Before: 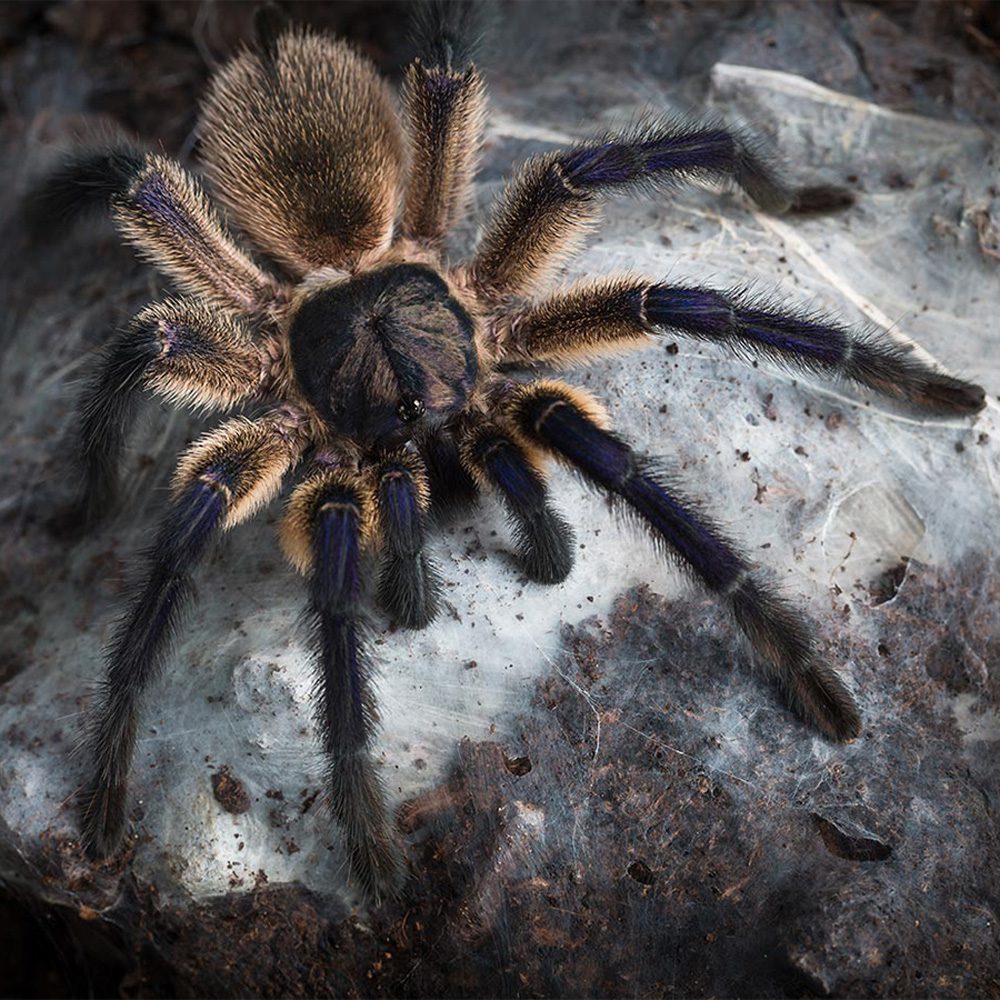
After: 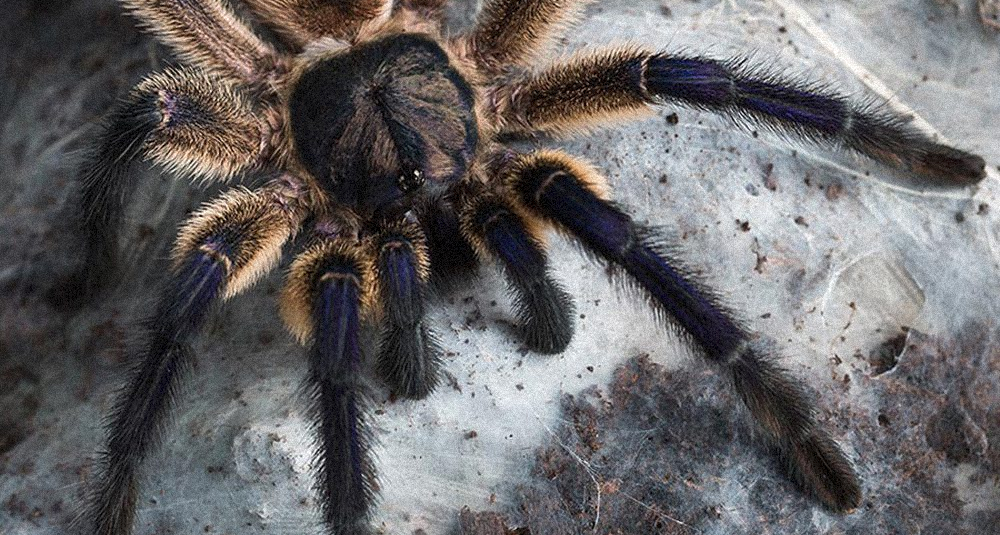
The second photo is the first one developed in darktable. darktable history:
grain: coarseness 9.38 ISO, strength 34.99%, mid-tones bias 0%
crop and rotate: top 23.043%, bottom 23.437%
